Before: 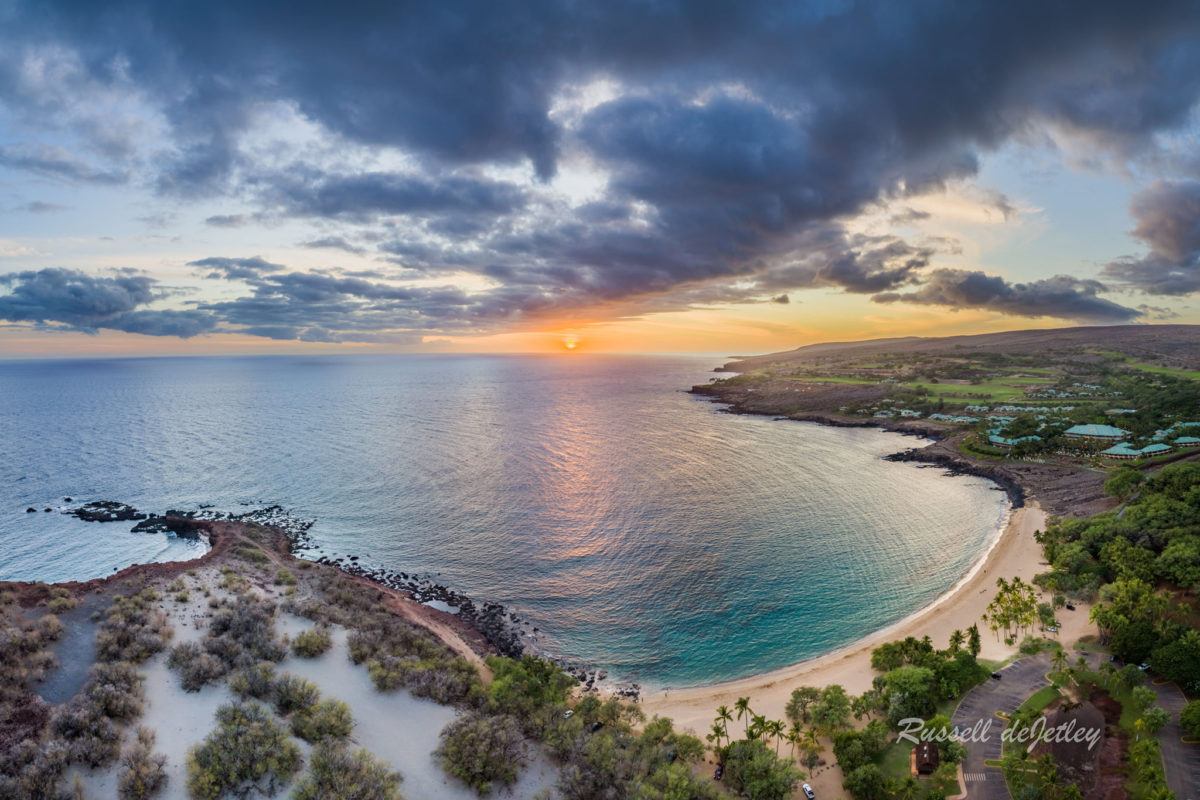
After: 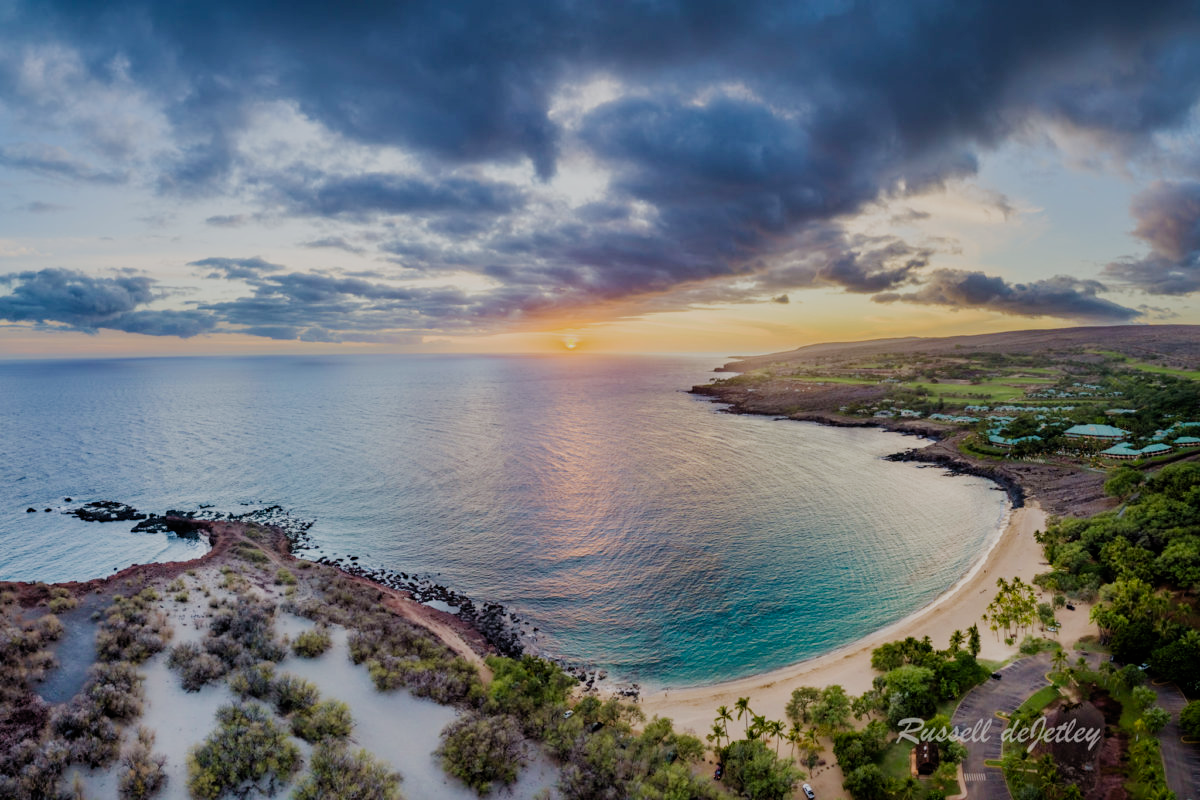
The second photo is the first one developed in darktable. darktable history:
velvia: strength 15.41%
filmic rgb: black relative exposure -6.66 EV, white relative exposure 4.56 EV, threshold -0.285 EV, transition 3.19 EV, structure ↔ texture 99.89%, hardness 3.26, preserve chrominance no, color science v4 (2020), enable highlight reconstruction true
